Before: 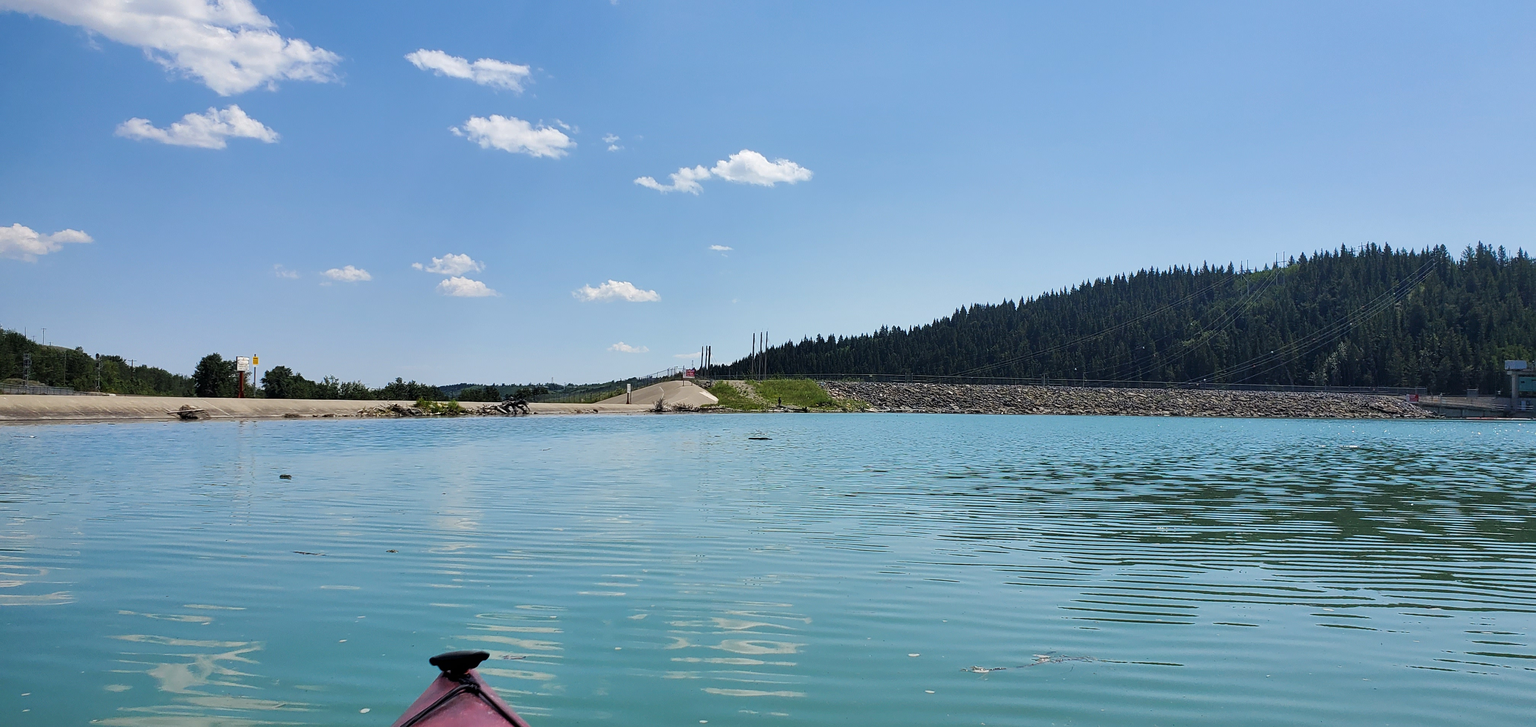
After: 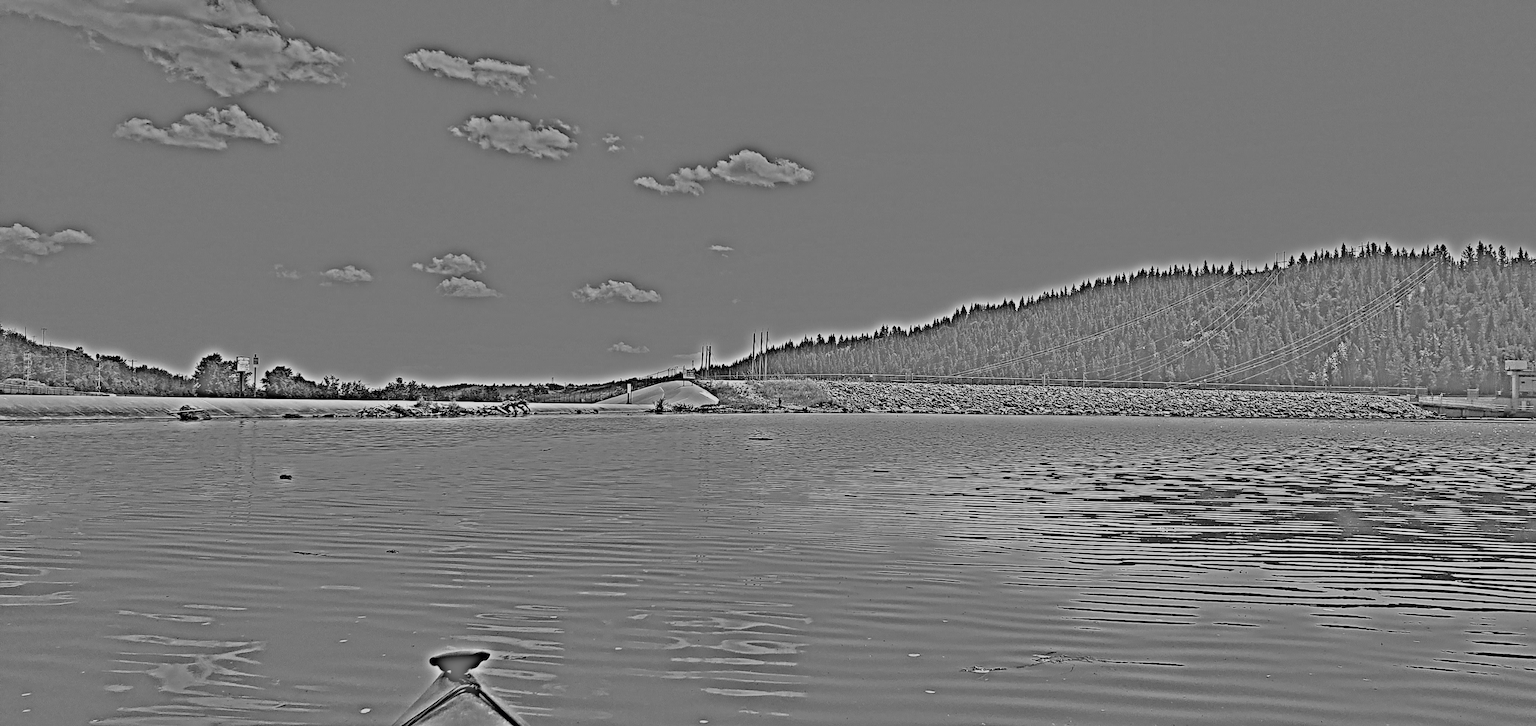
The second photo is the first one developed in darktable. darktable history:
filmic rgb: black relative exposure -7.65 EV, white relative exposure 4.56 EV, hardness 3.61, color science v6 (2022)
highpass: on, module defaults
exposure: exposure -0.04 EV, compensate highlight preservation false
shadows and highlights: shadows 30.86, highlights 0, soften with gaussian
